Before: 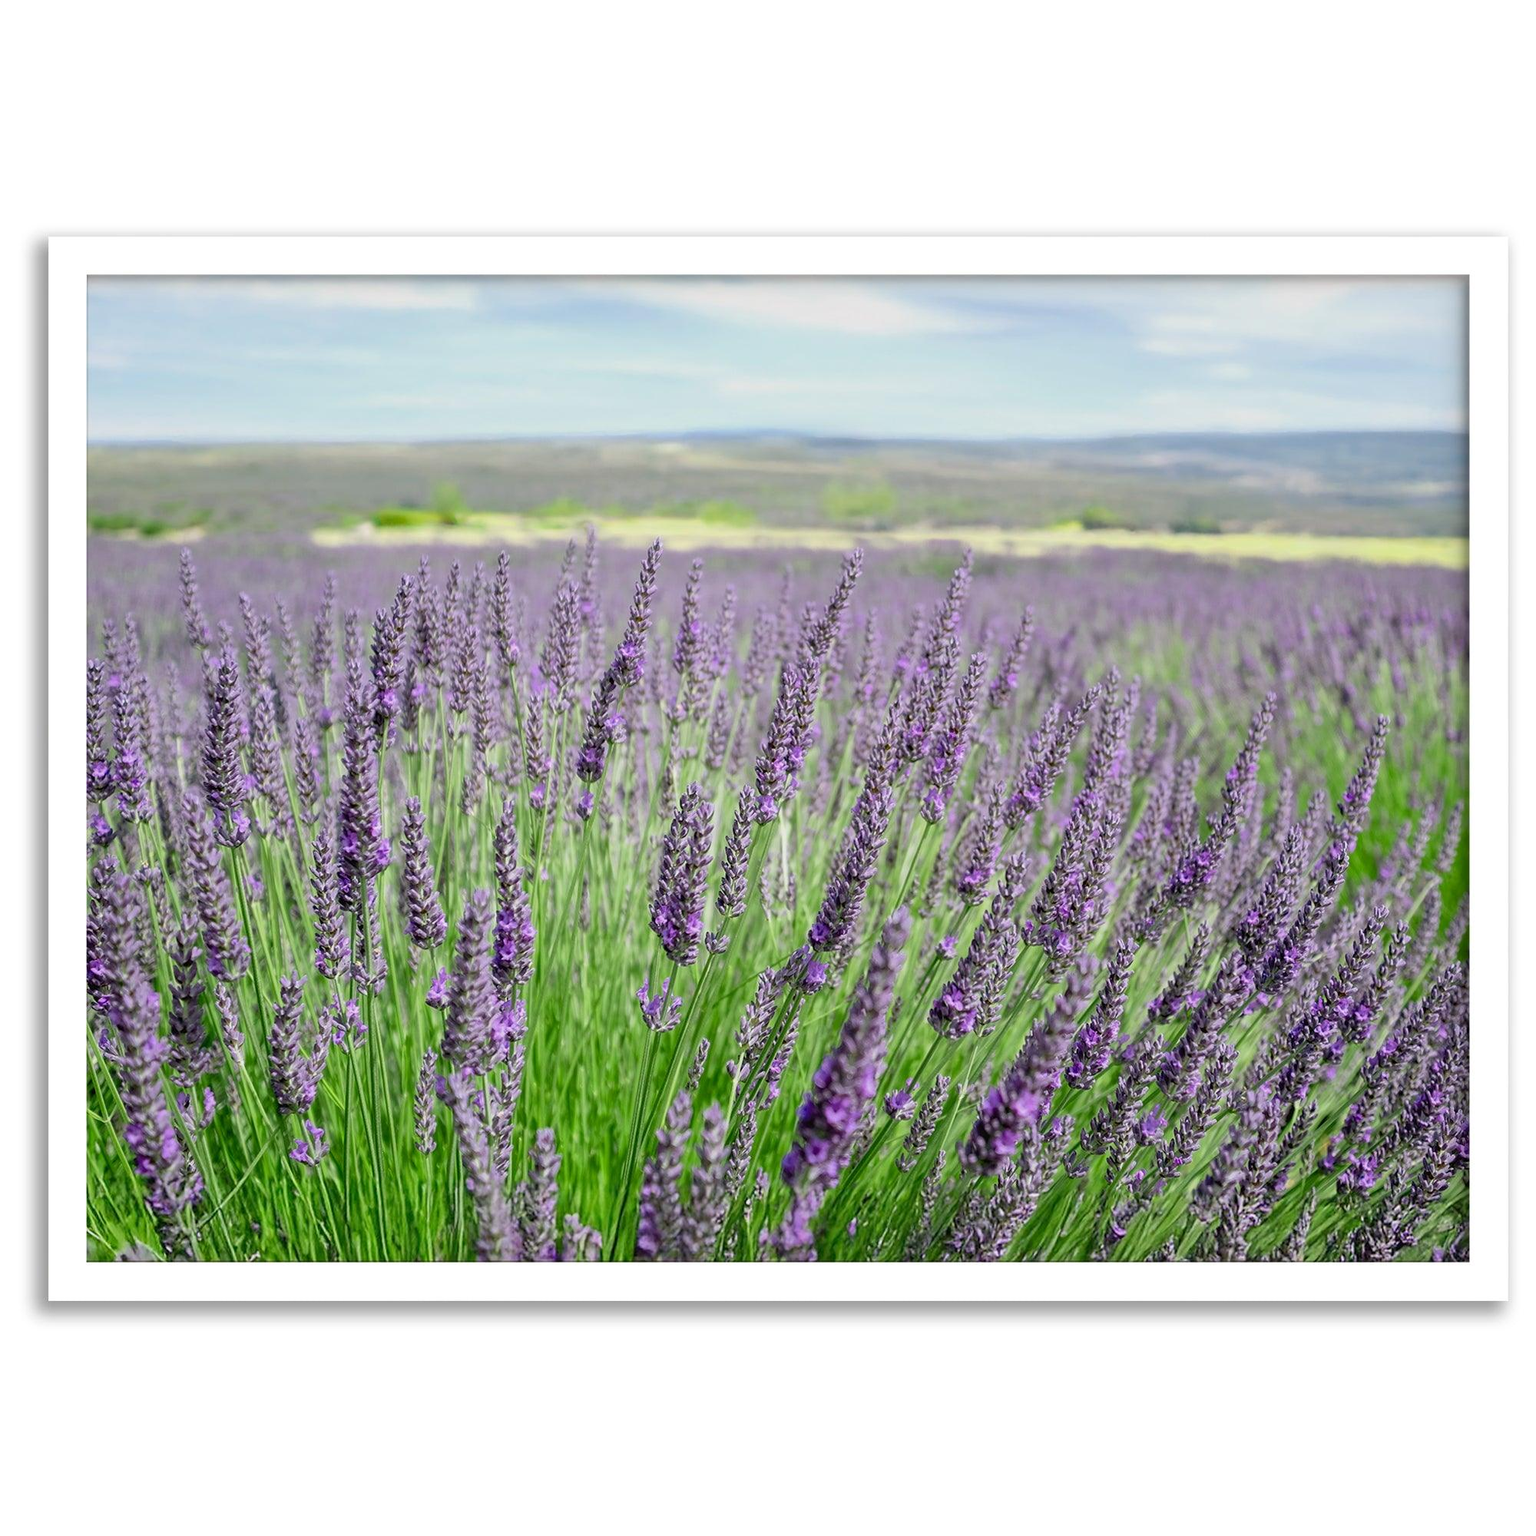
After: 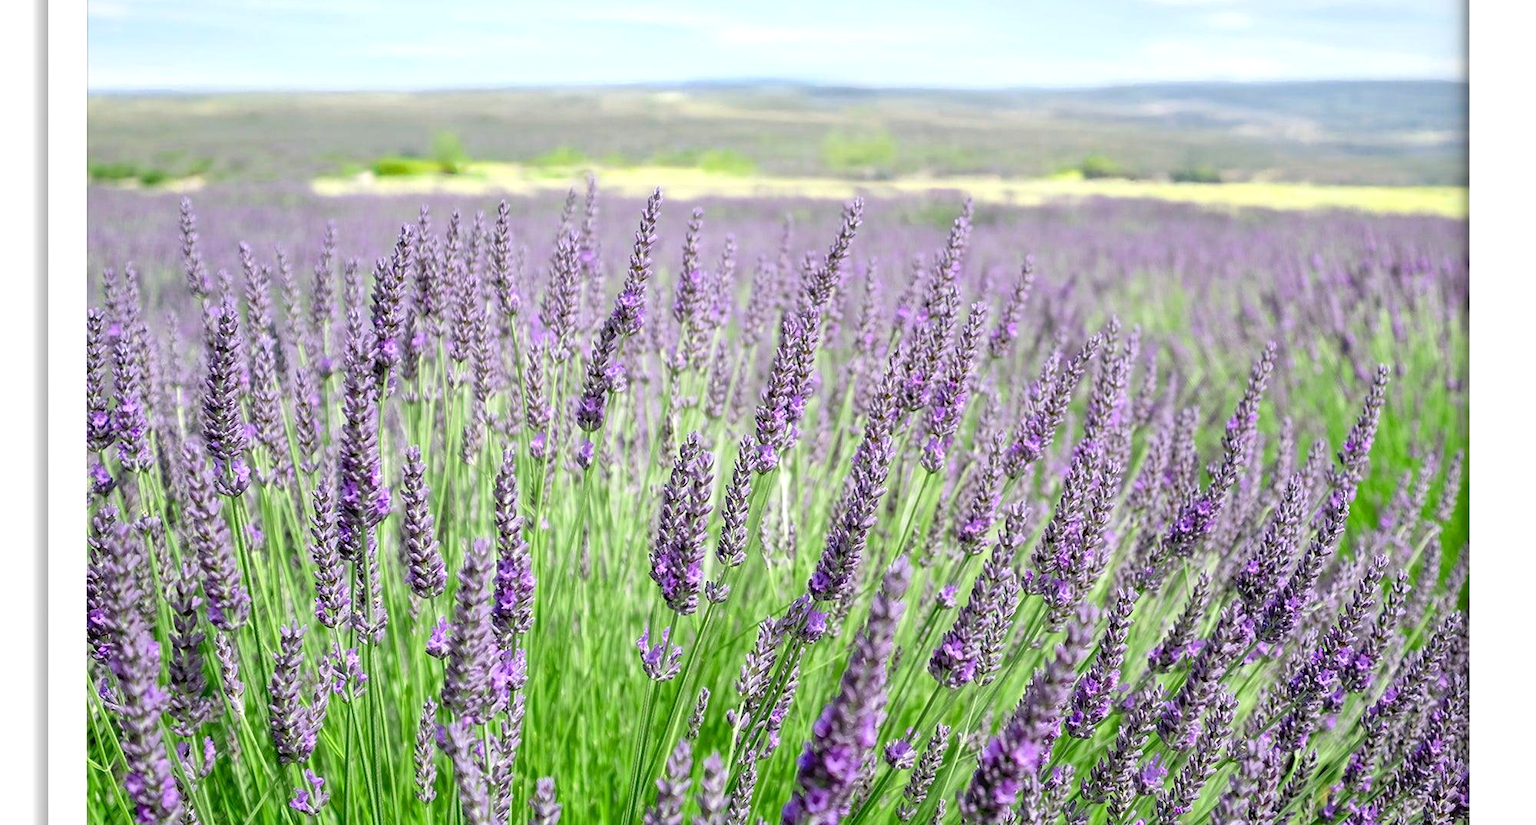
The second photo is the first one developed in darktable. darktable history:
crop and rotate: top 22.898%, bottom 23.31%
exposure: exposure 0.46 EV, compensate highlight preservation false
